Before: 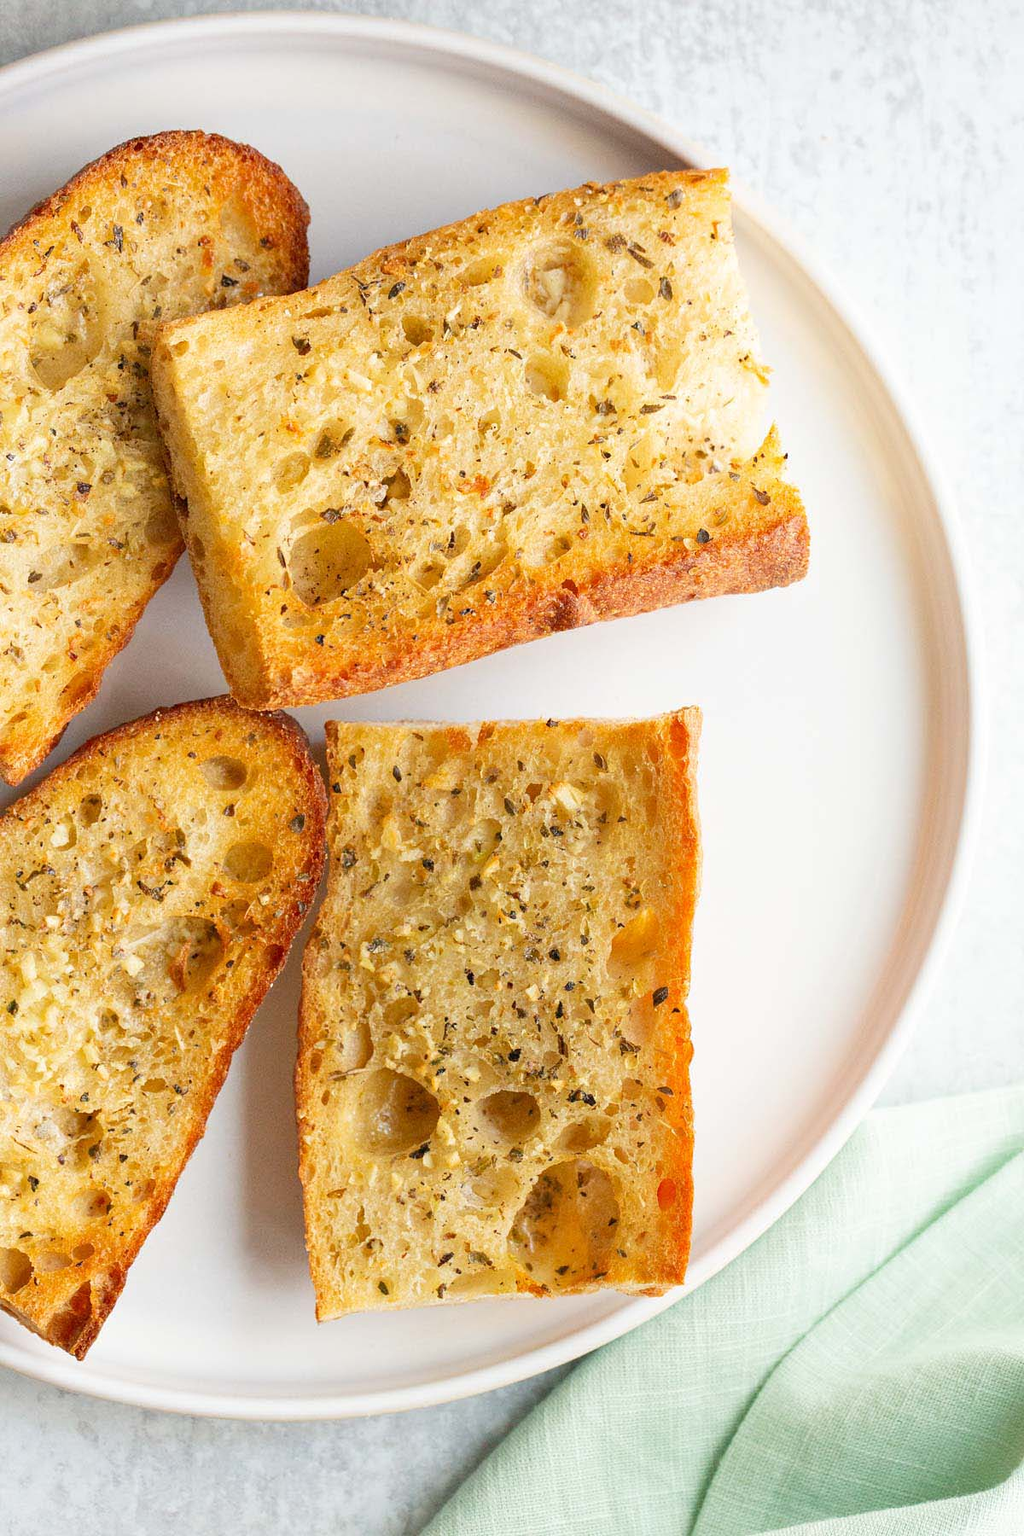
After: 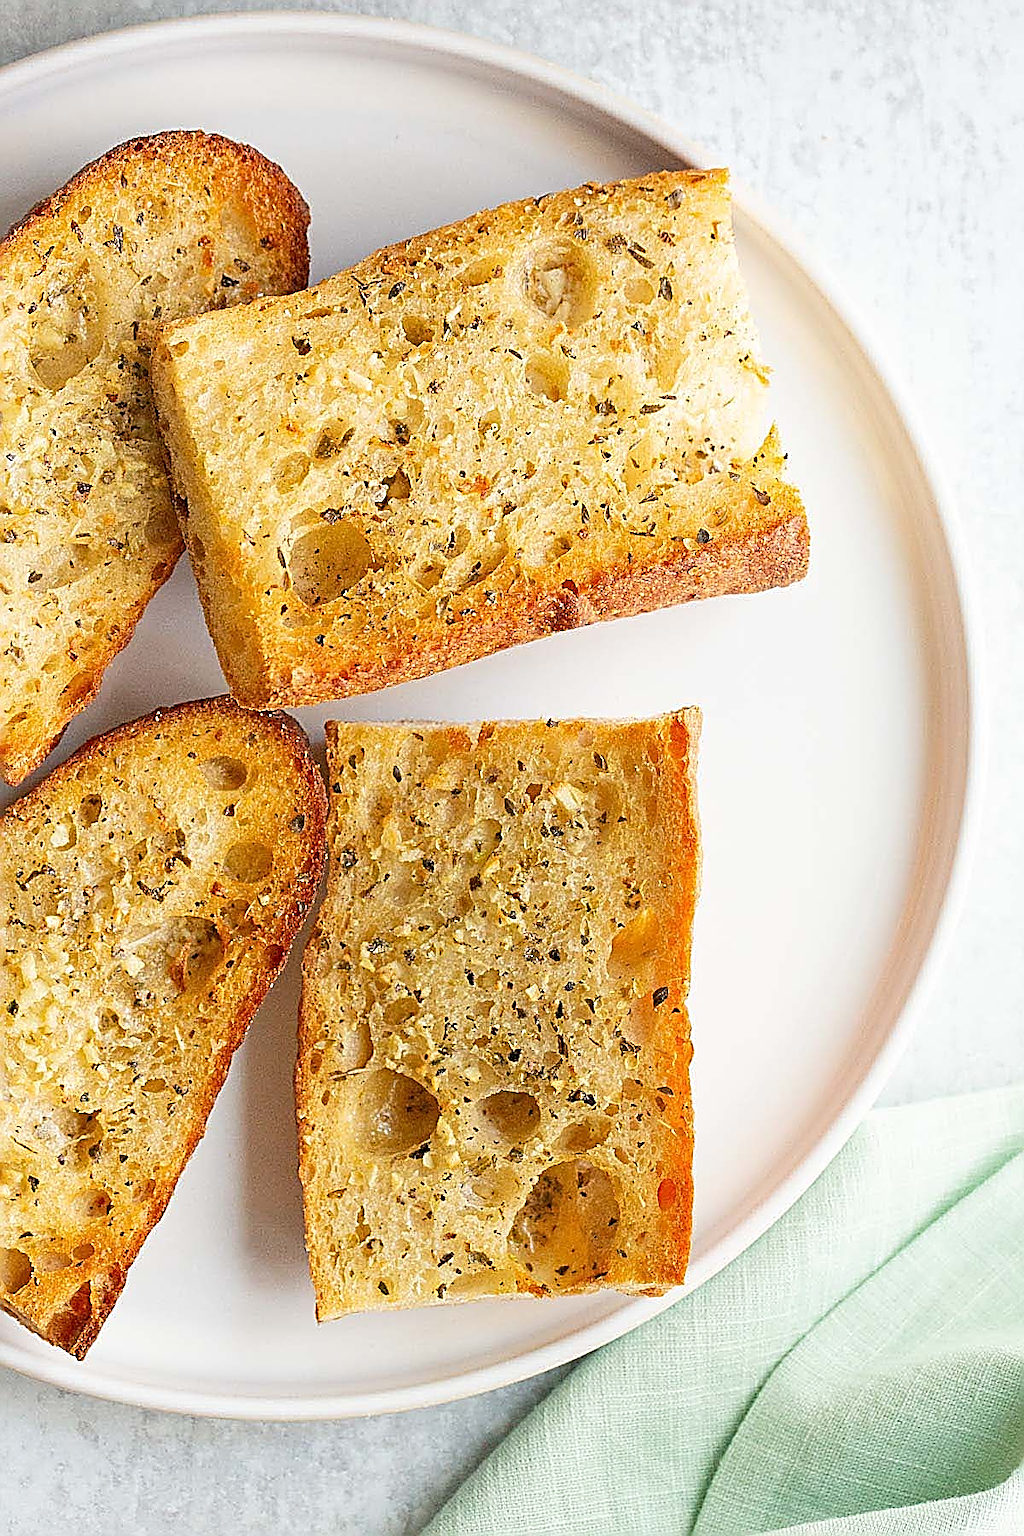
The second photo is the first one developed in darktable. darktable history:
sharpen: amount 1.857
